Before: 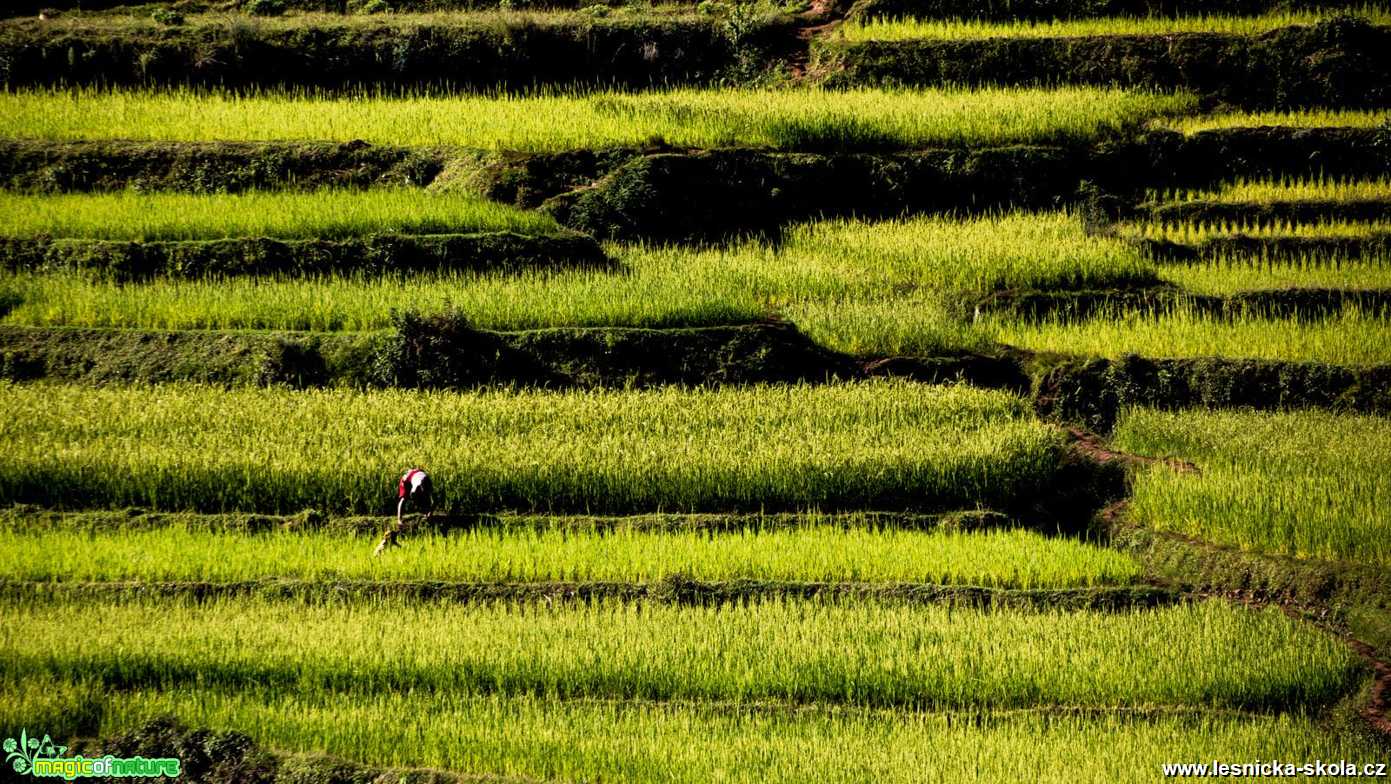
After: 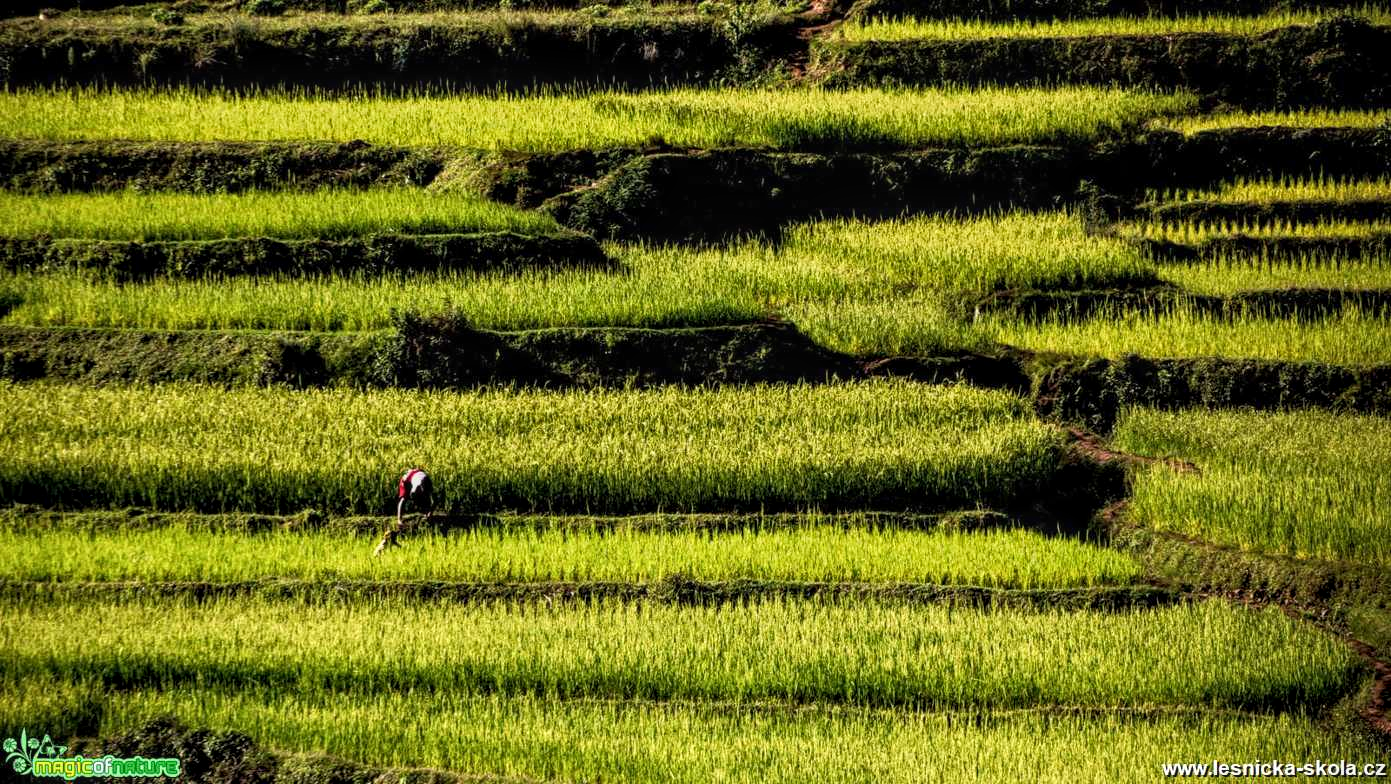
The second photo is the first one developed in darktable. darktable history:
shadows and highlights: shadows 0.619, highlights 39.44
local contrast: on, module defaults
